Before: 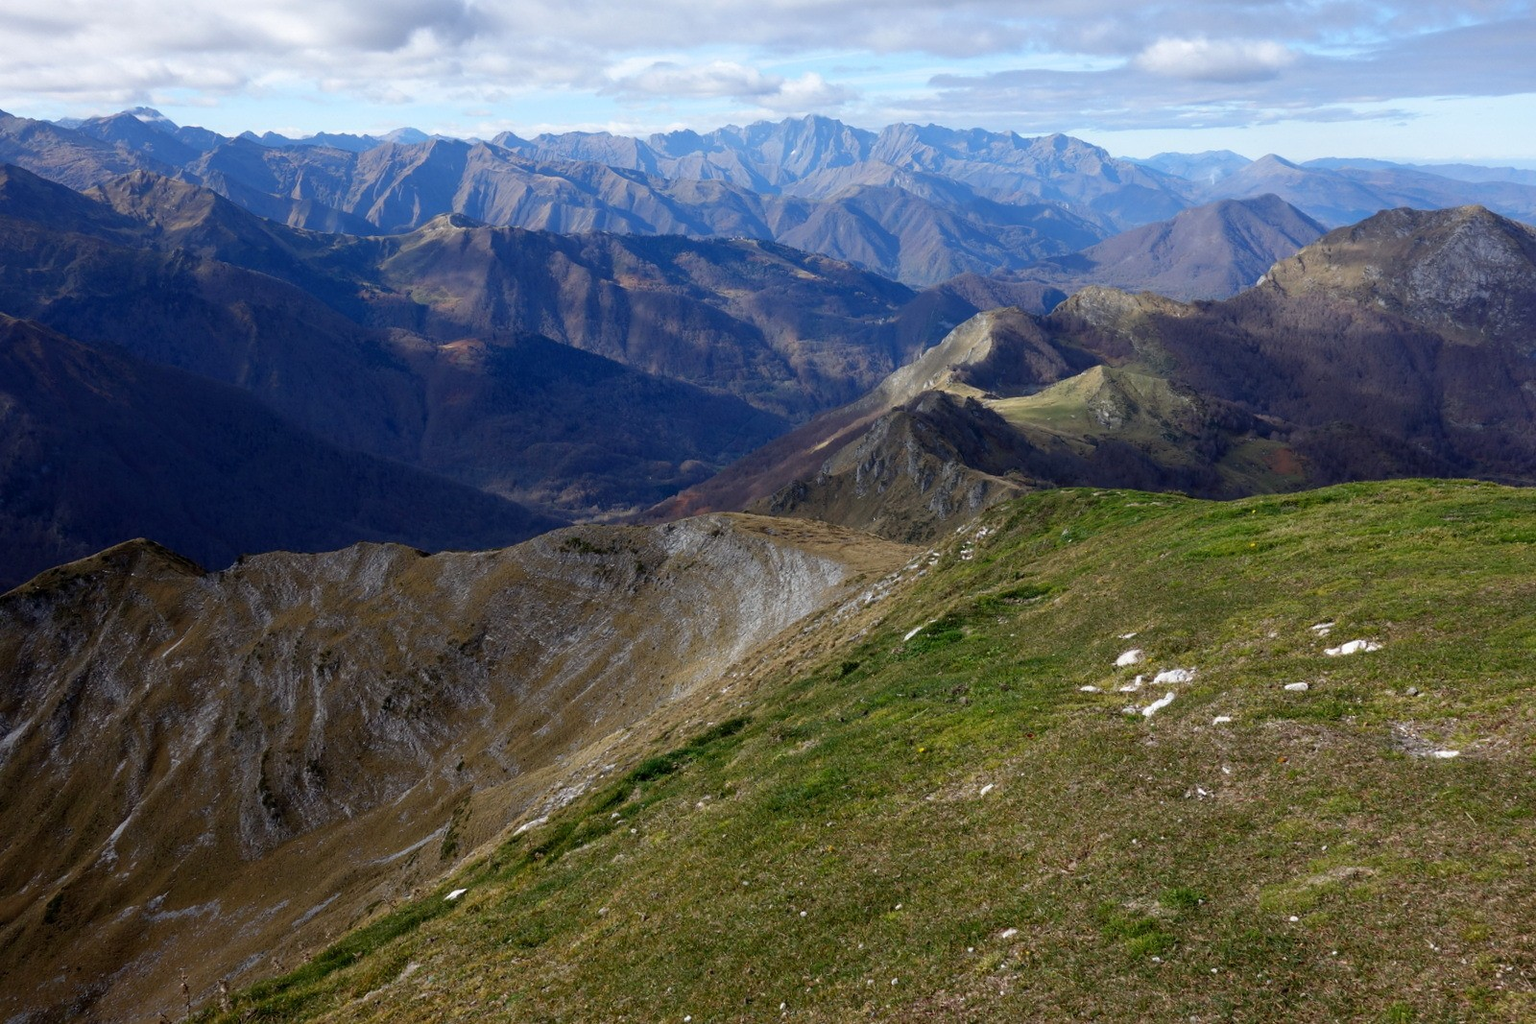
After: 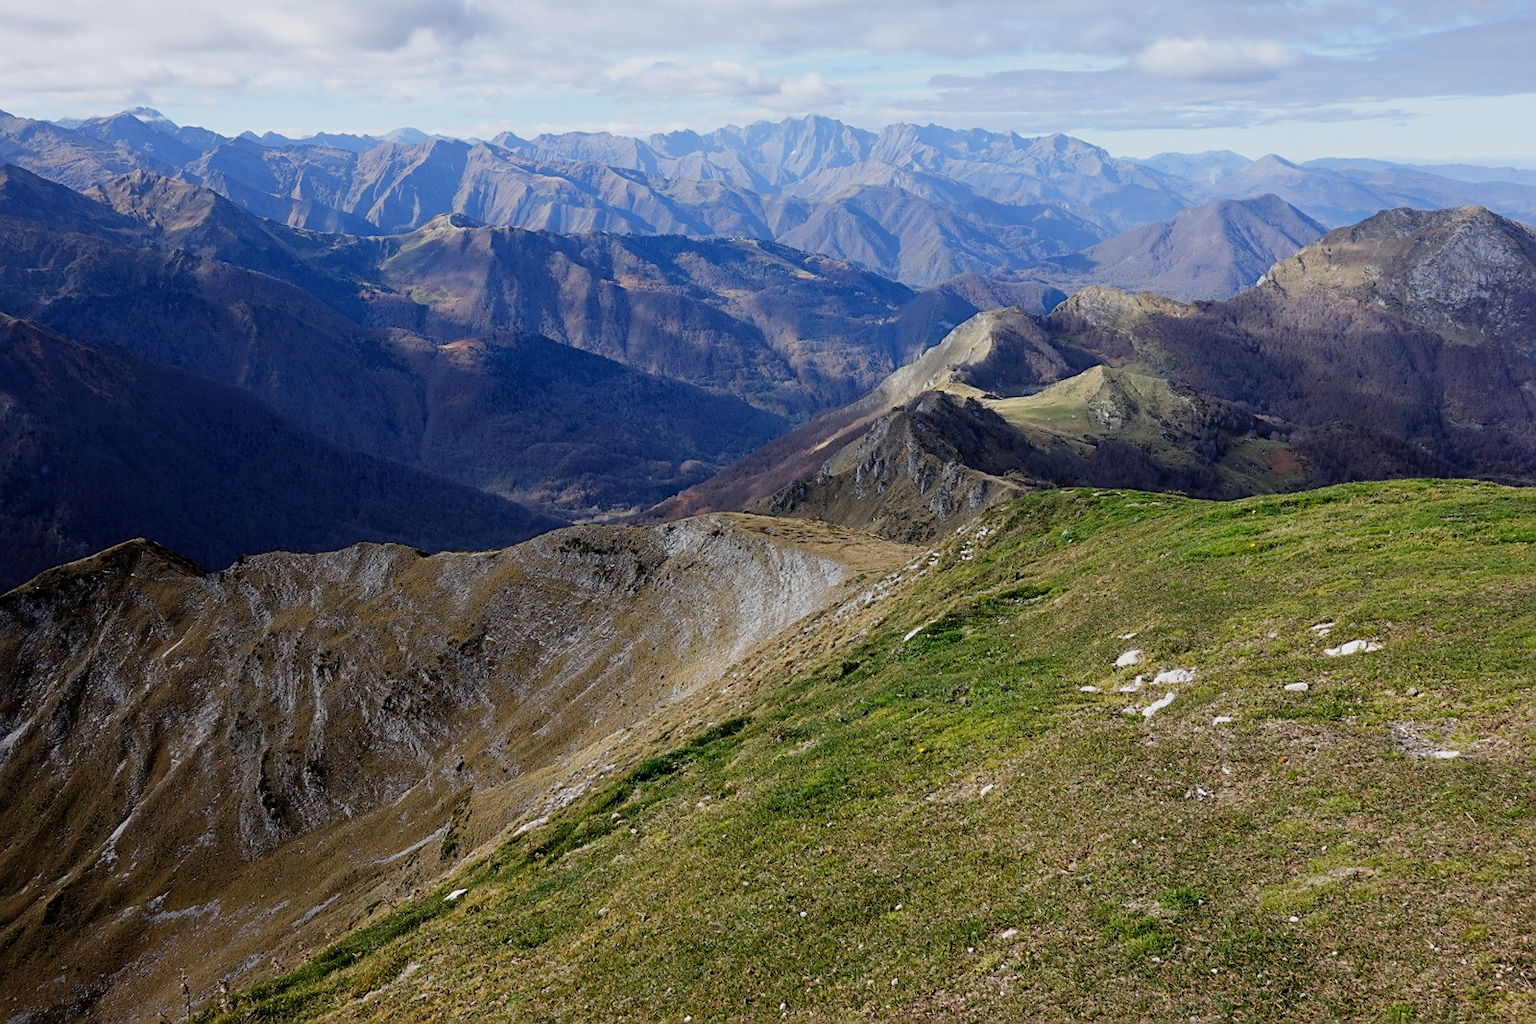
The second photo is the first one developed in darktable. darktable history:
filmic rgb: black relative exposure -7.65 EV, white relative exposure 4.56 EV, hardness 3.61
exposure: black level correction 0, exposure 0.499 EV, compensate exposure bias true, compensate highlight preservation false
sharpen: on, module defaults
